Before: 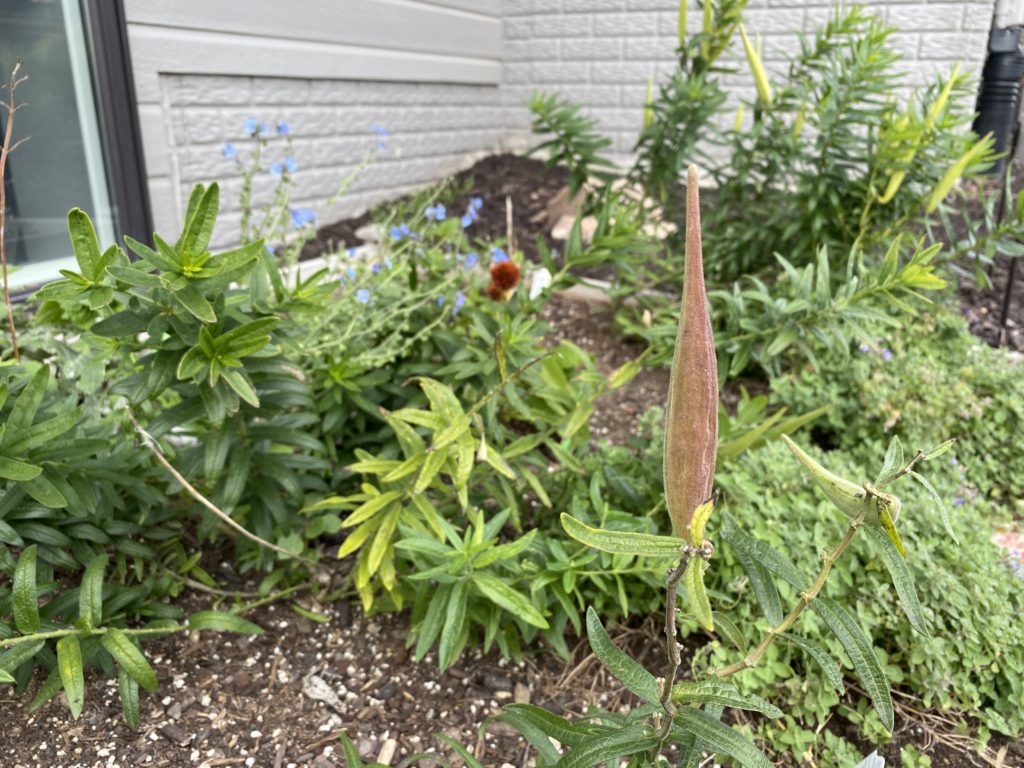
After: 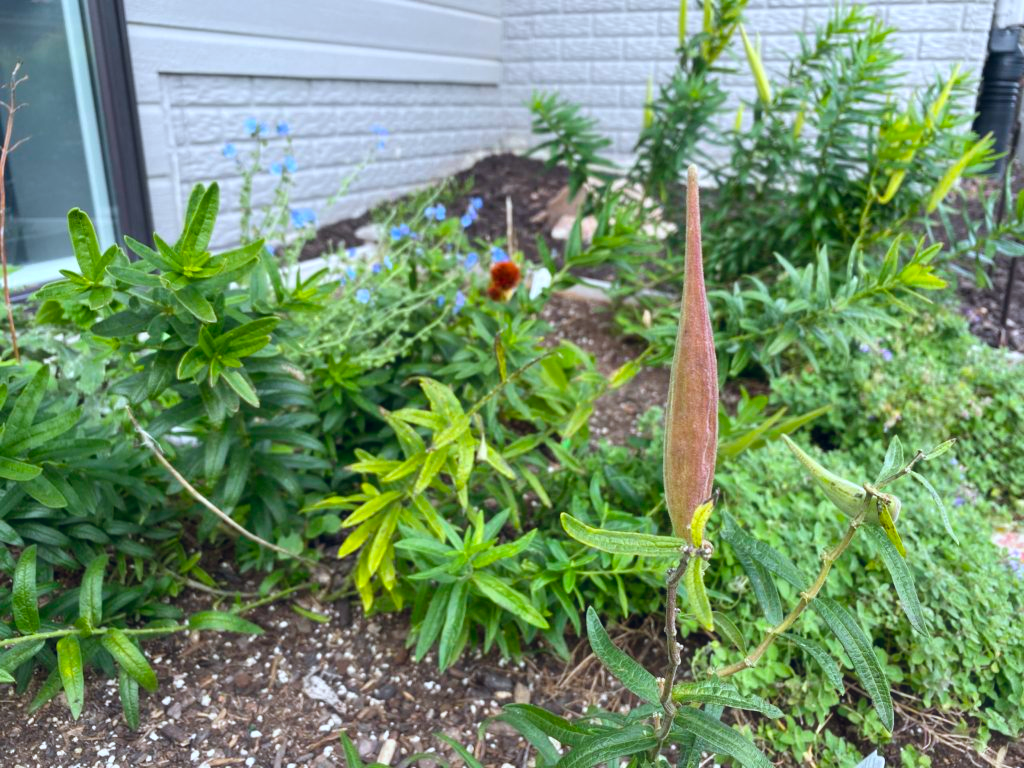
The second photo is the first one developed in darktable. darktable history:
color calibration: x 0.371, y 0.377, temperature 4293.44 K
haze removal: strength -0.045, compatibility mode true, adaptive false
color balance rgb: global offset › chroma 0.054%, global offset › hue 254.09°, perceptual saturation grading › global saturation 29.637%
